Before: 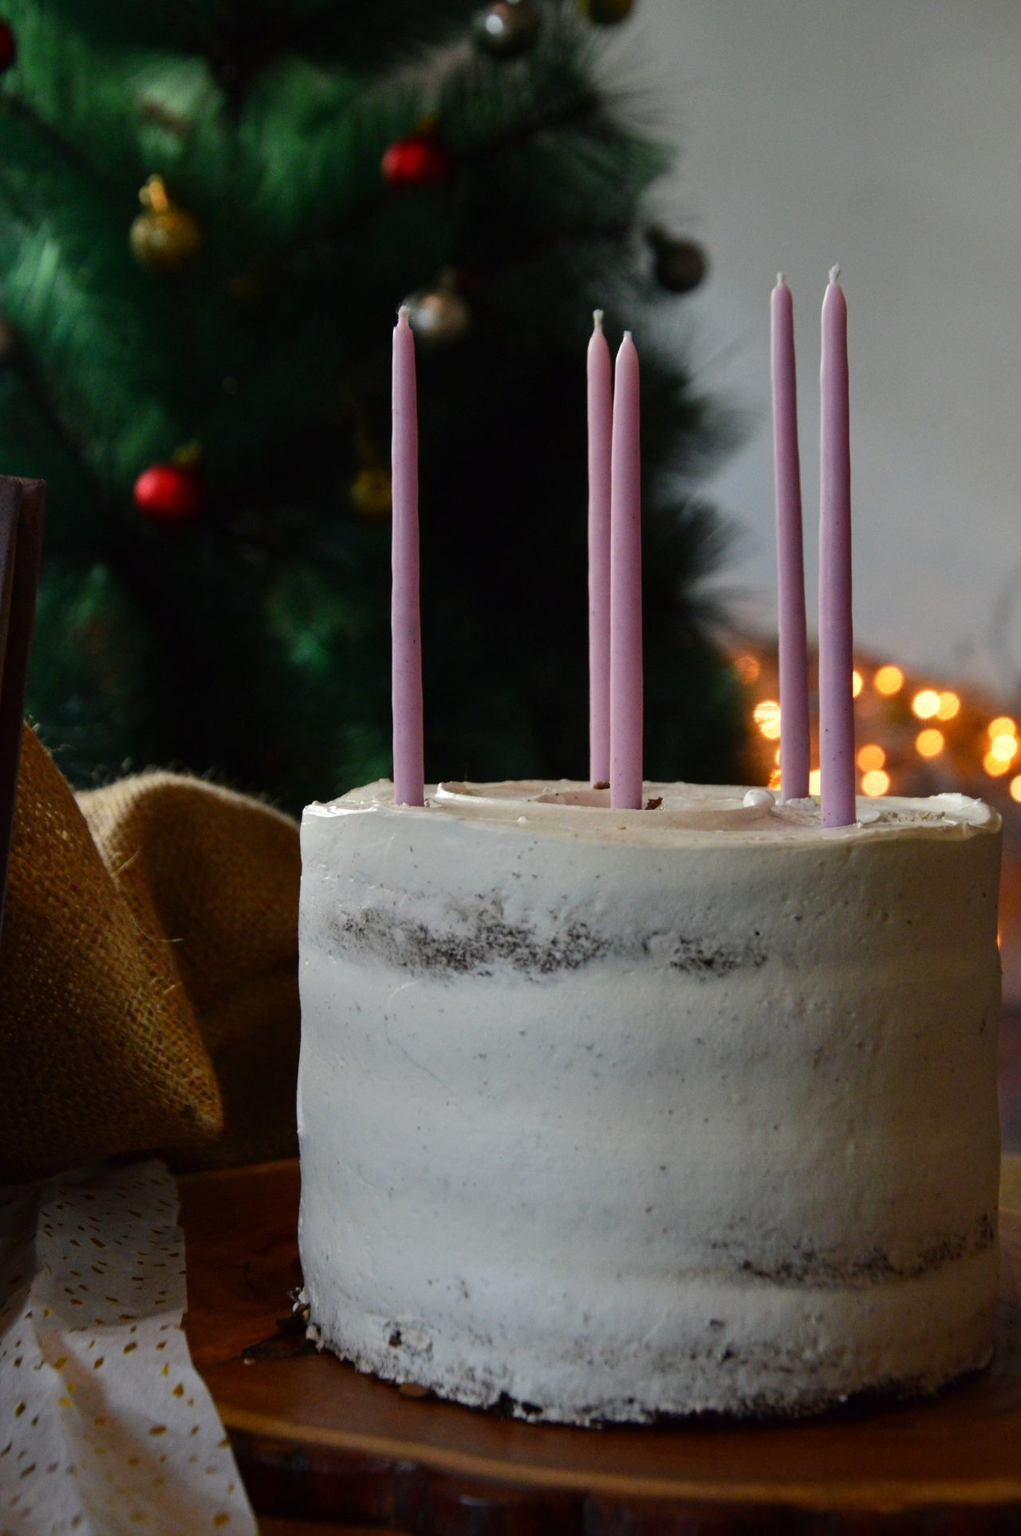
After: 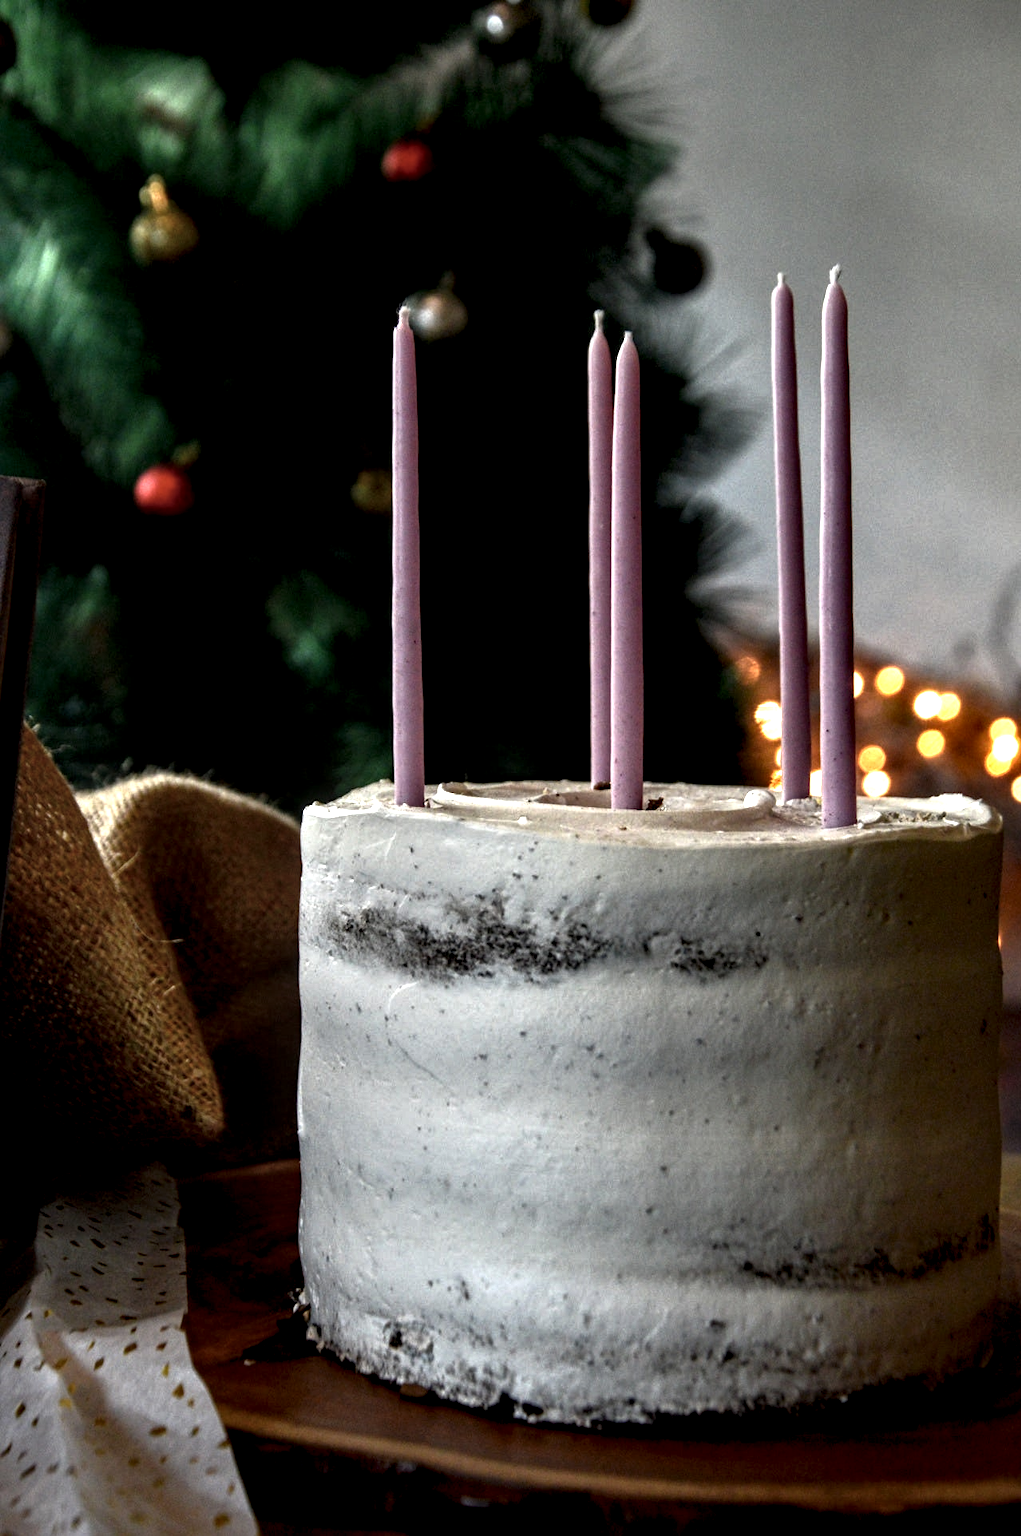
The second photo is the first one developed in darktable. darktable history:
local contrast: detail 203%
rgb curve: curves: ch0 [(0, 0) (0.415, 0.237) (1, 1)]
exposure: black level correction 0, exposure 0.6 EV, compensate exposure bias true, compensate highlight preservation false
